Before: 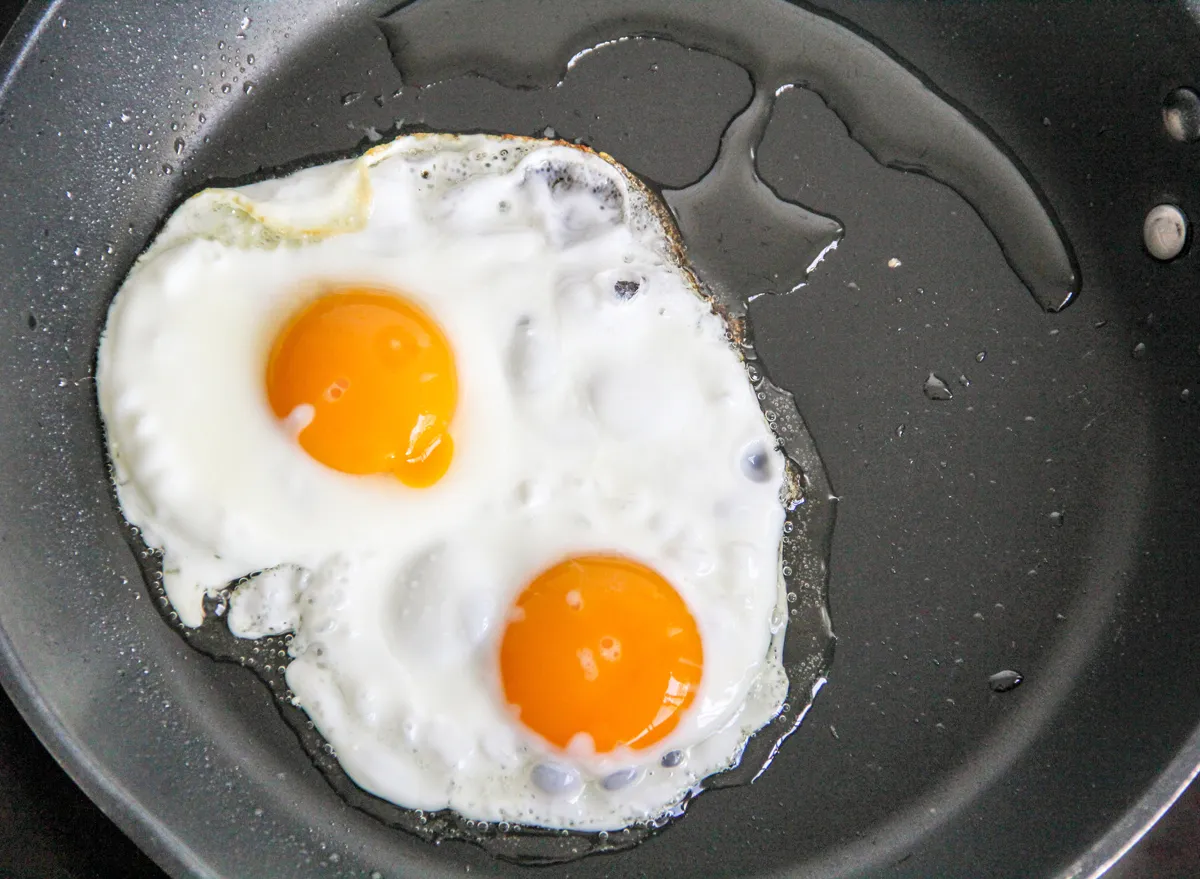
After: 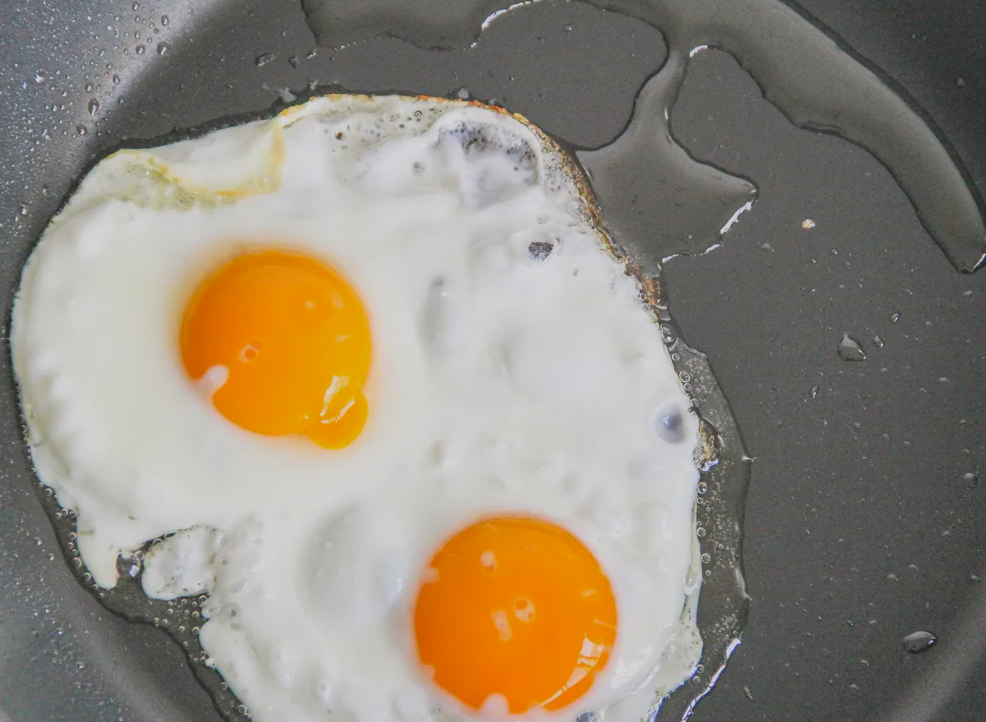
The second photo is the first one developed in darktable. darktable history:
crop and rotate: left 7.196%, top 4.574%, right 10.605%, bottom 13.178%
contrast brightness saturation: contrast -0.28
